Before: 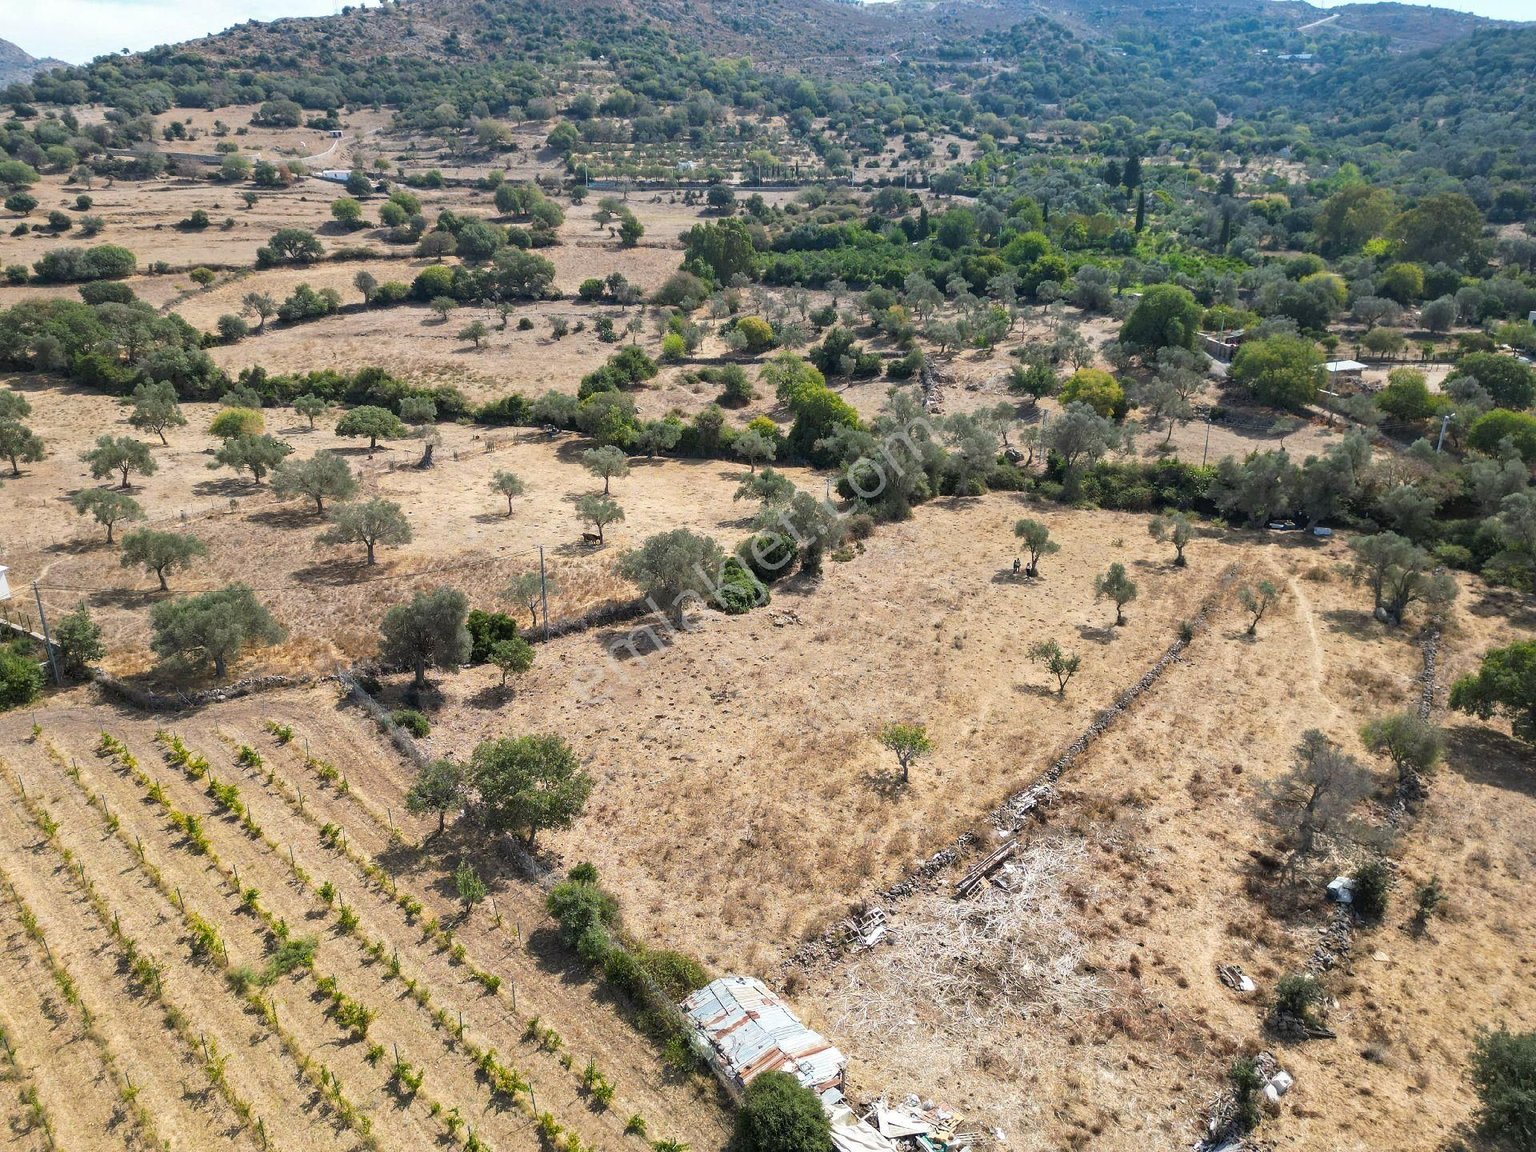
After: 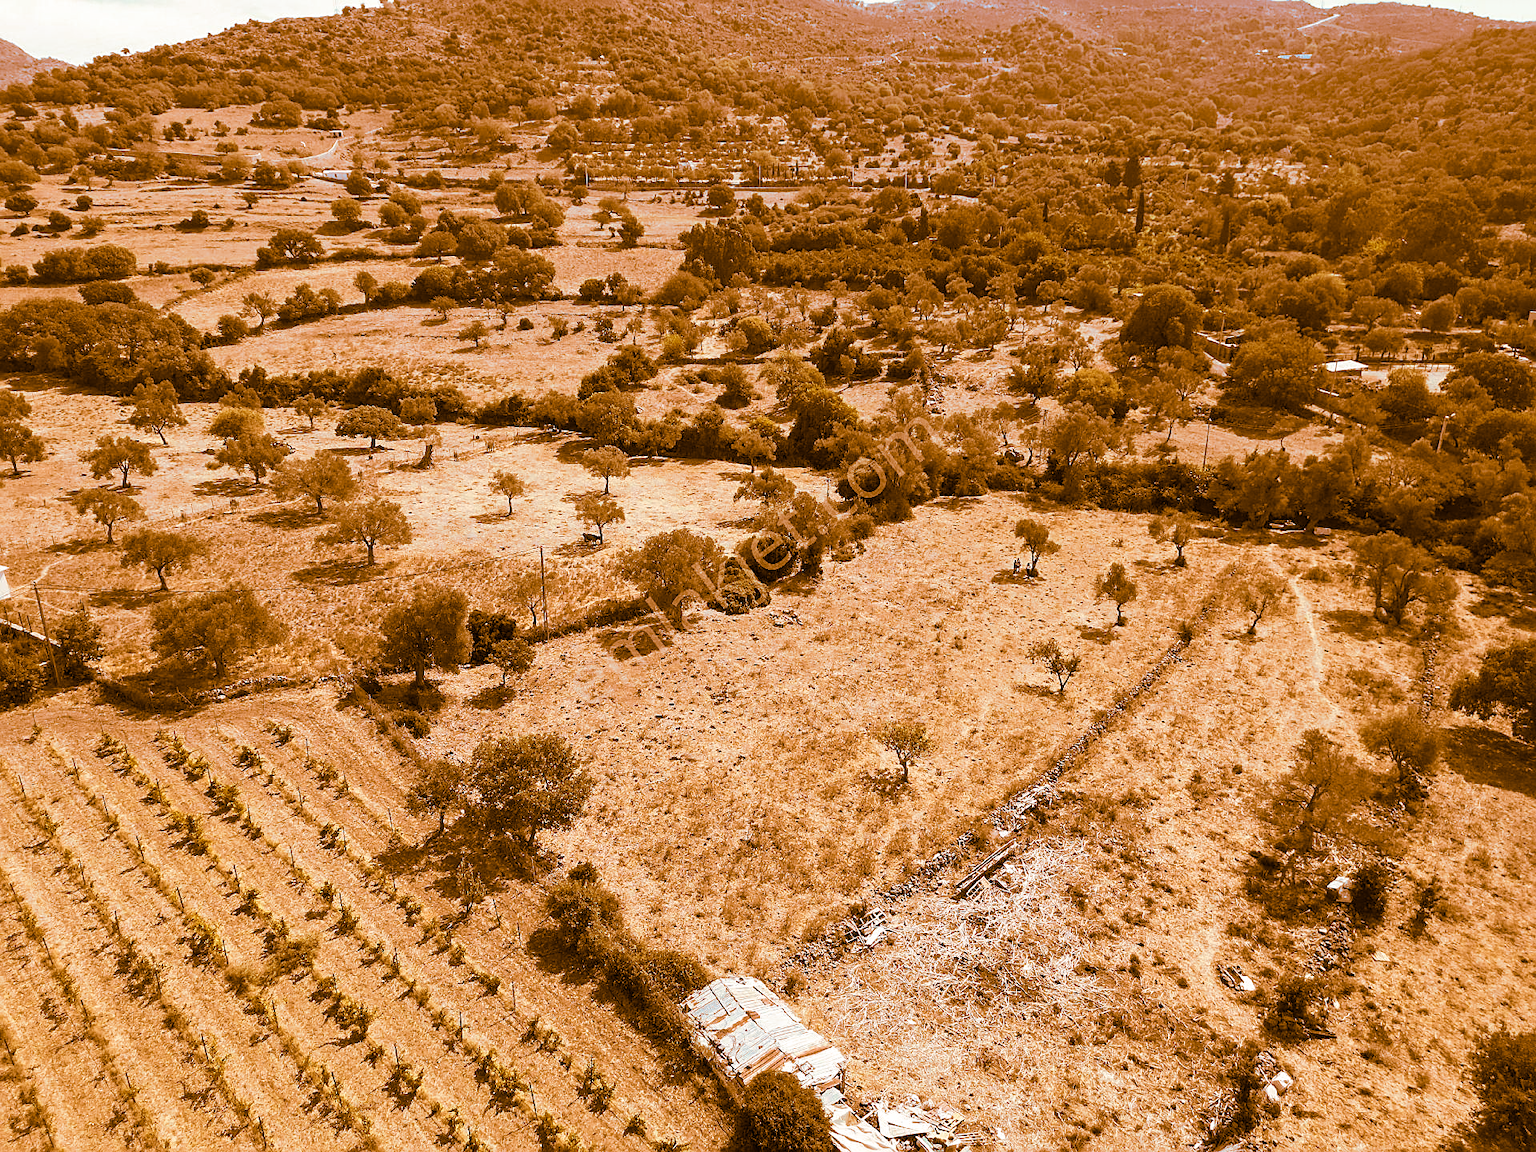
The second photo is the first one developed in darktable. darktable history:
color balance: on, module defaults
sharpen: on, module defaults
color balance rgb: on, module defaults
split-toning: shadows › hue 26°, shadows › saturation 0.92, highlights › hue 40°, highlights › saturation 0.92, balance -63, compress 0%
